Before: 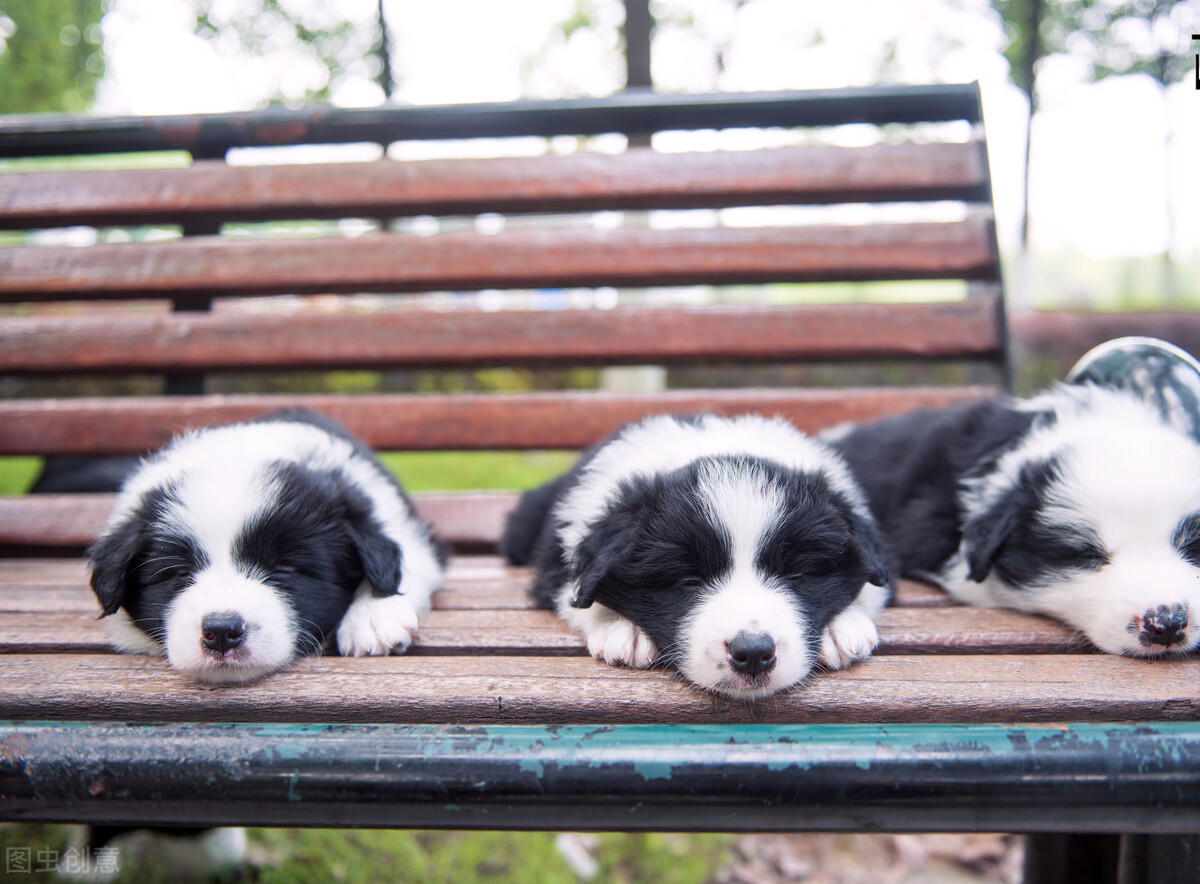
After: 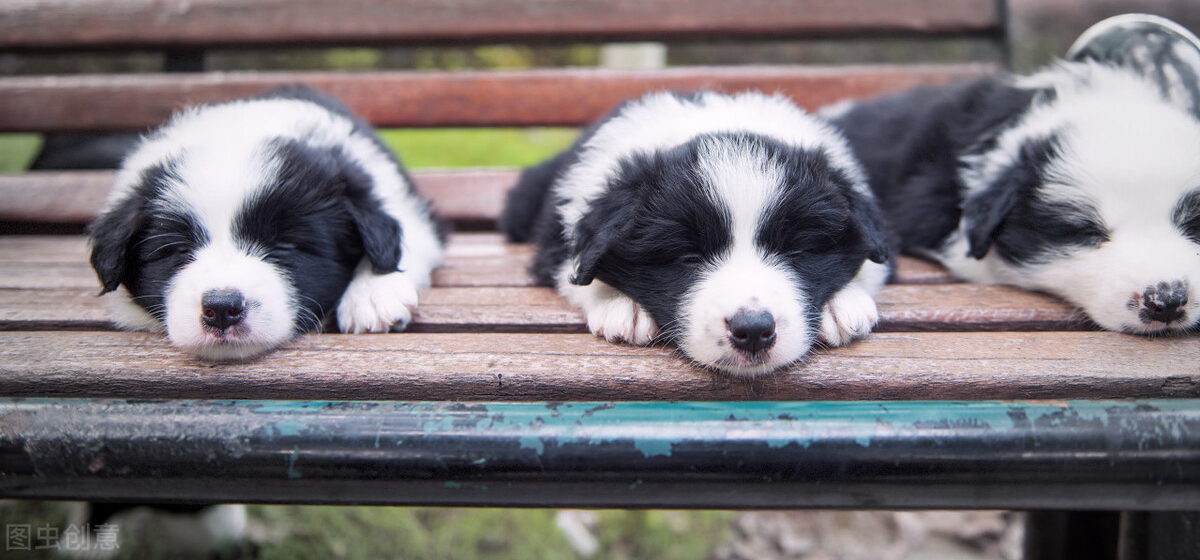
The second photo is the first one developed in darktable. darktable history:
vignetting: fall-off start 66.78%, fall-off radius 39.78%, brightness -0.152, automatic ratio true, width/height ratio 0.671, dithering 8-bit output
crop and rotate: top 36.578%
